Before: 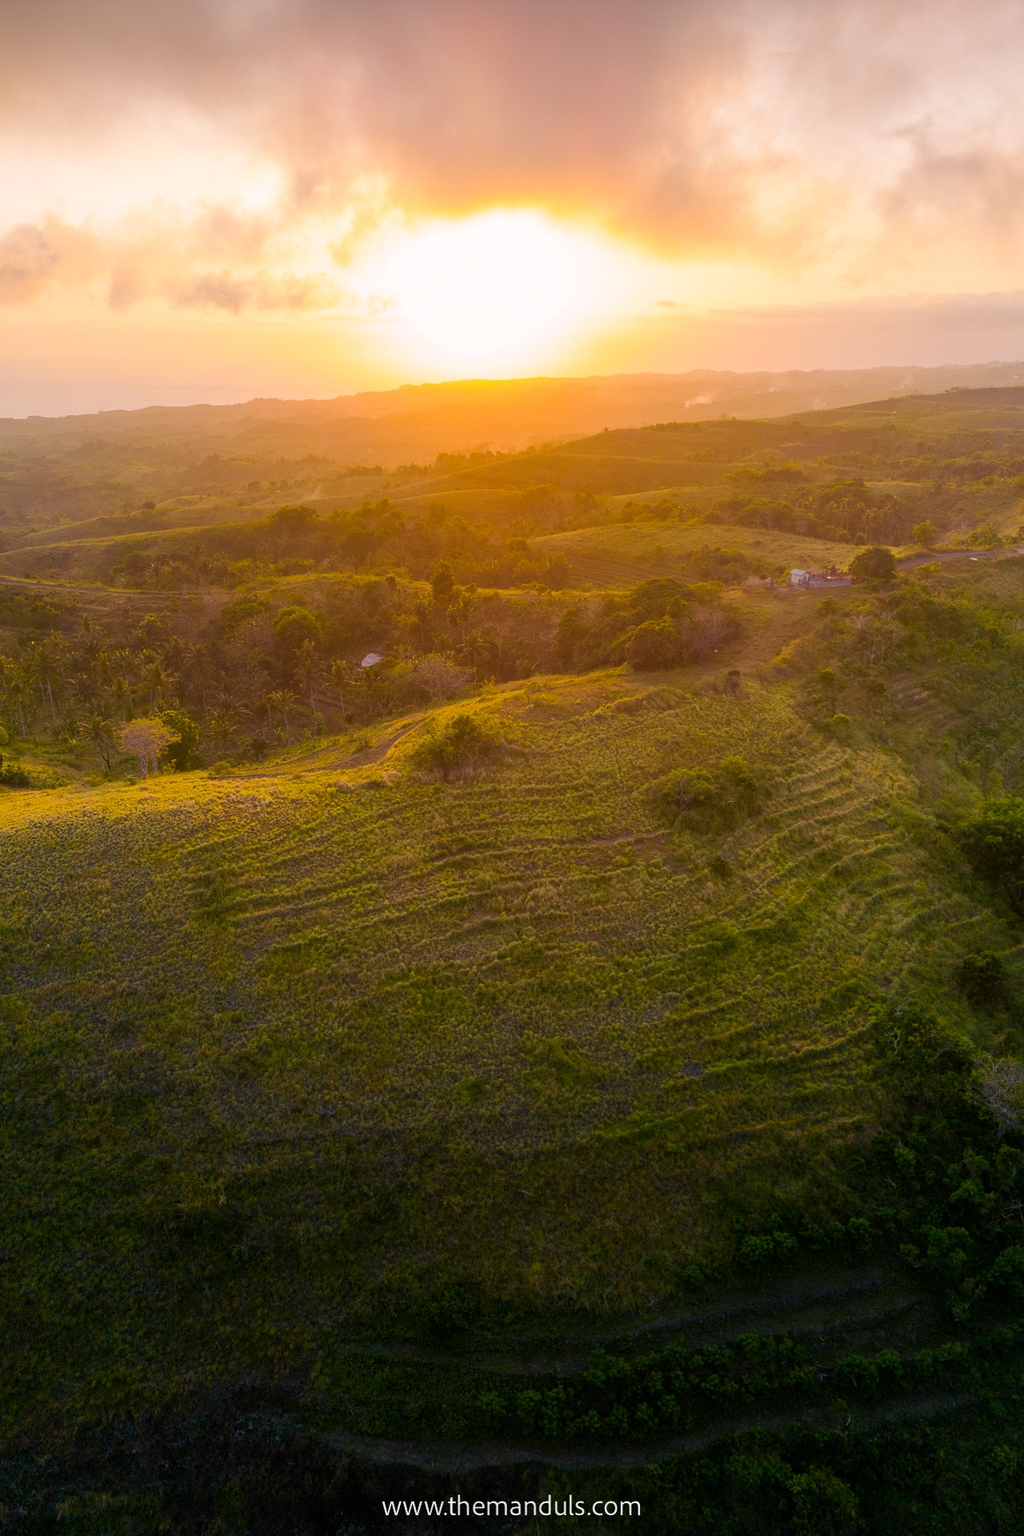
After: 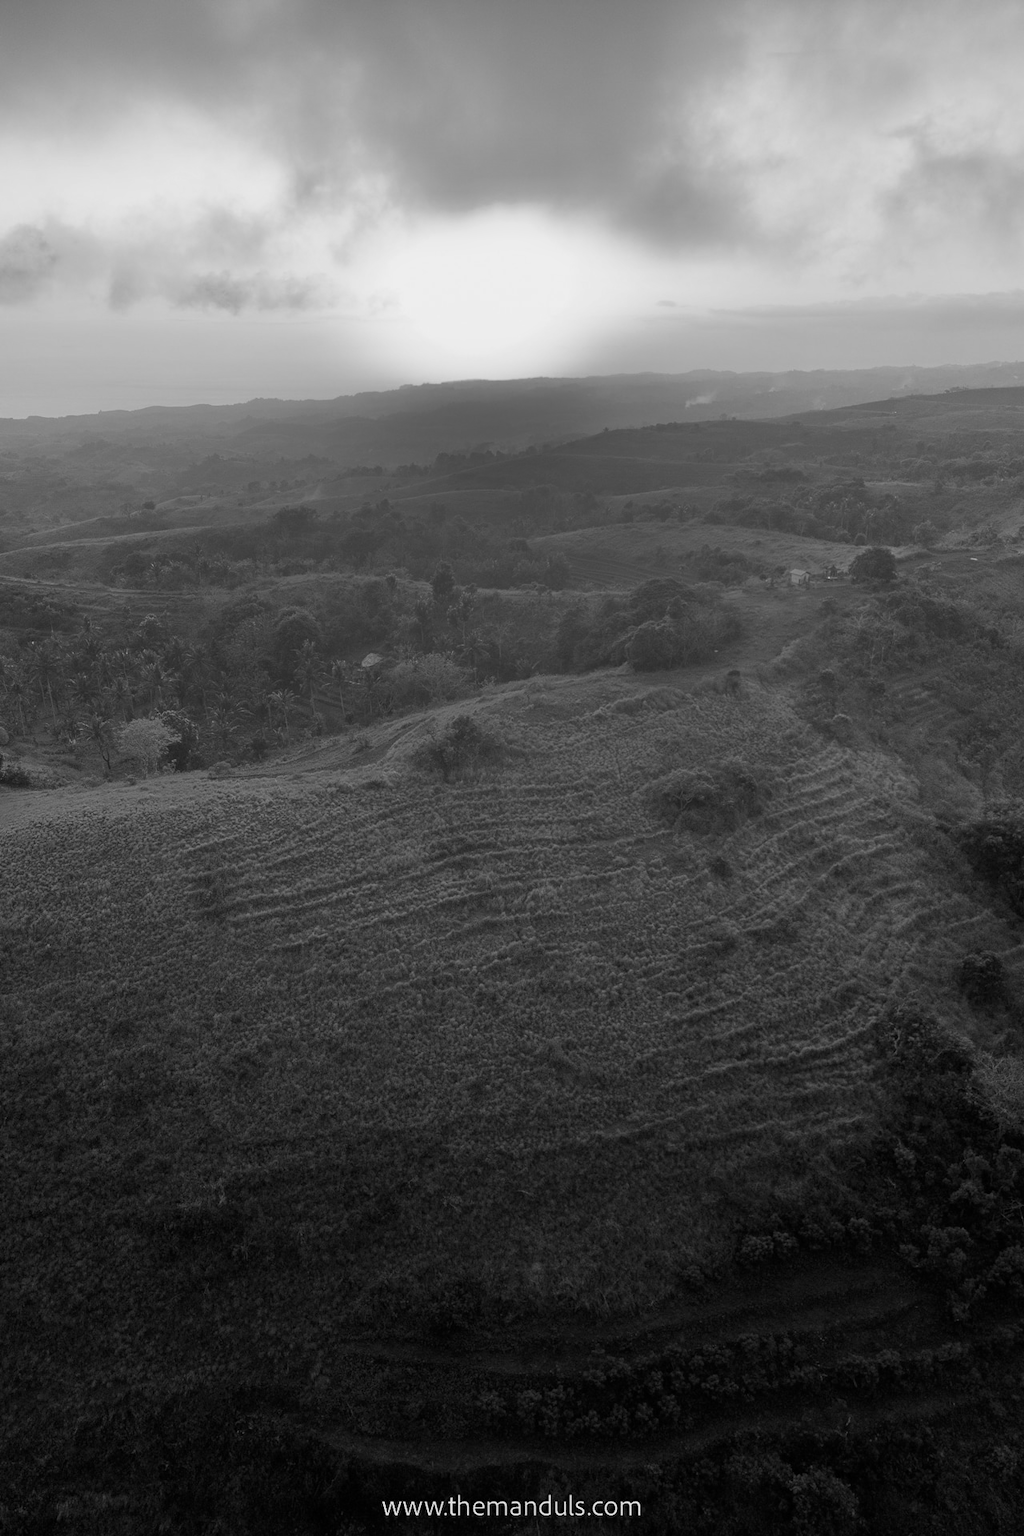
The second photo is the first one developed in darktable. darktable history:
exposure: exposure -0.151 EV, compensate highlight preservation false
monochrome: a -11.7, b 1.62, size 0.5, highlights 0.38
